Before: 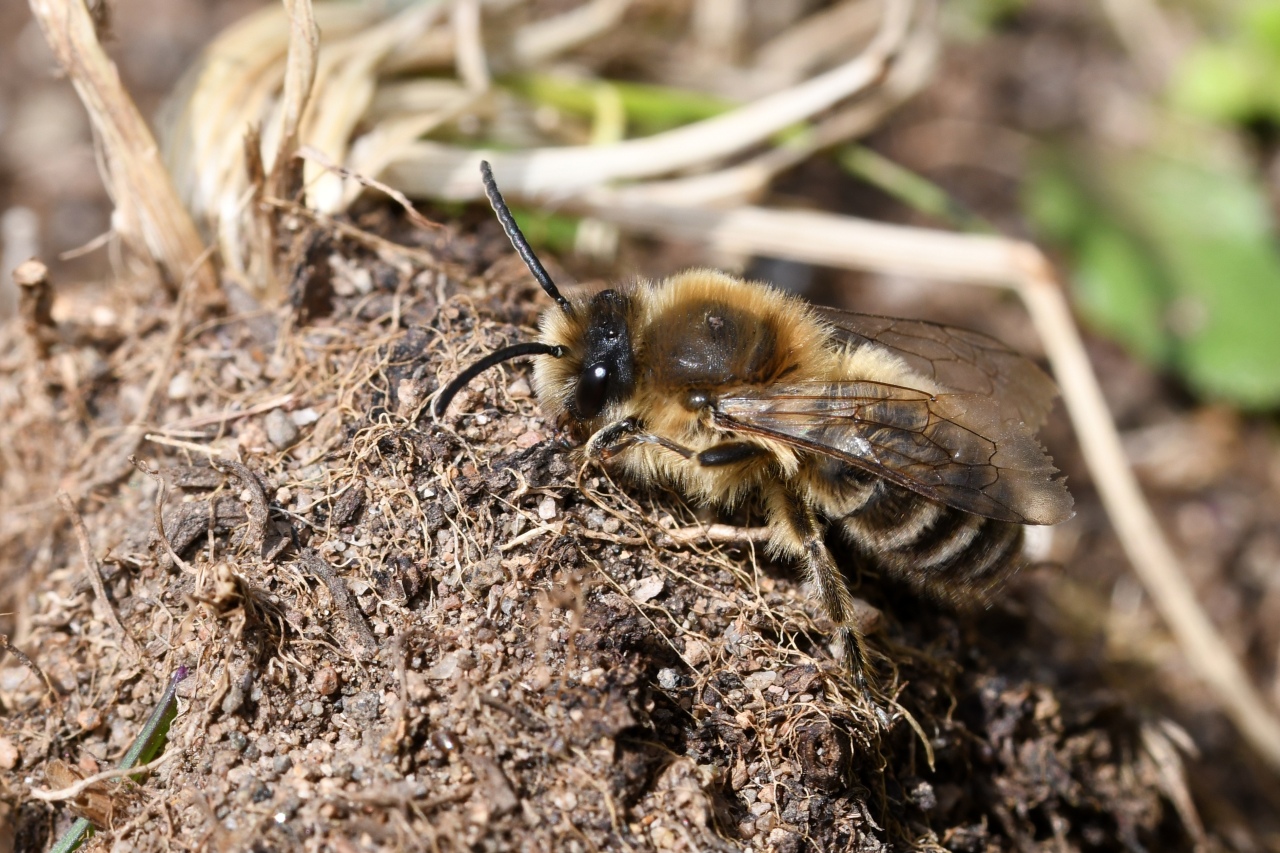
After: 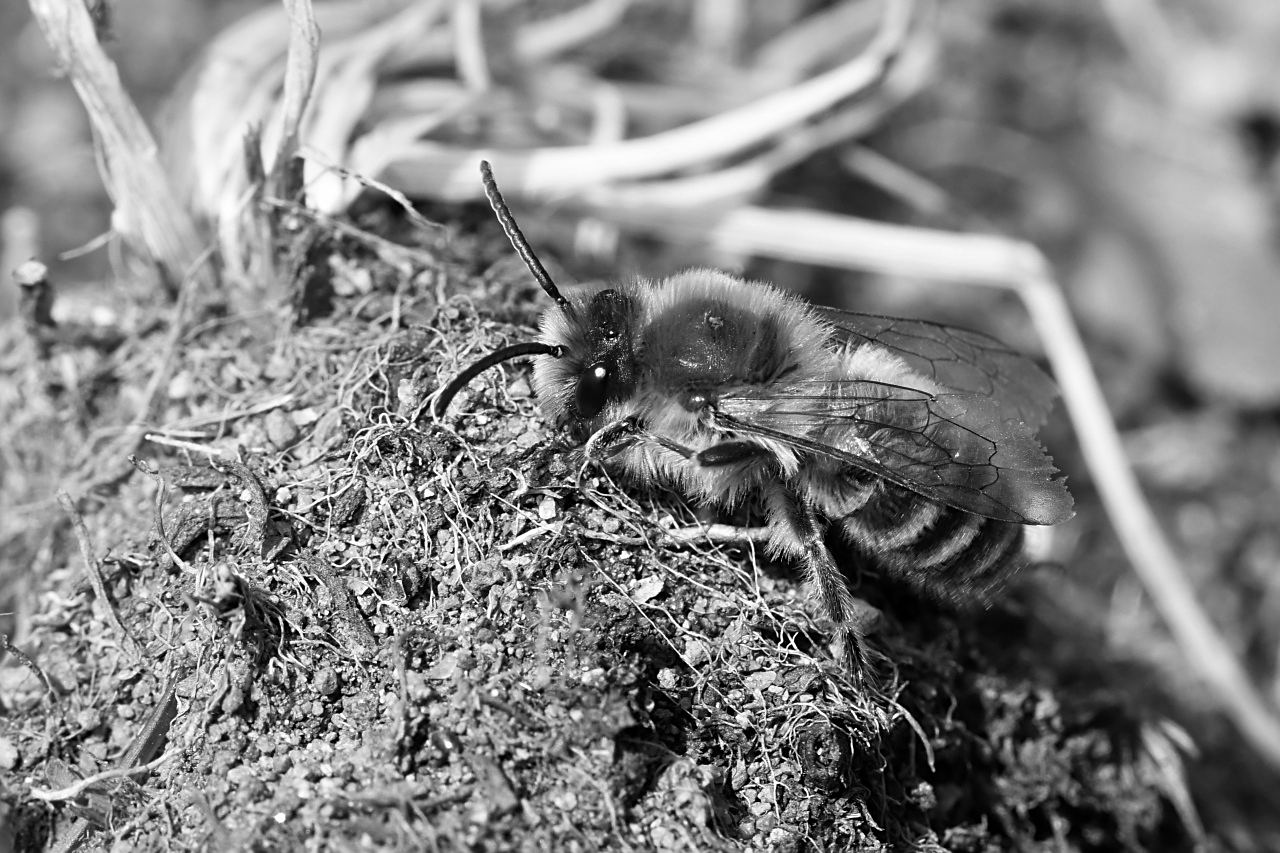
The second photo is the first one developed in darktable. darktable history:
sharpen: on, module defaults
monochrome: on, module defaults
